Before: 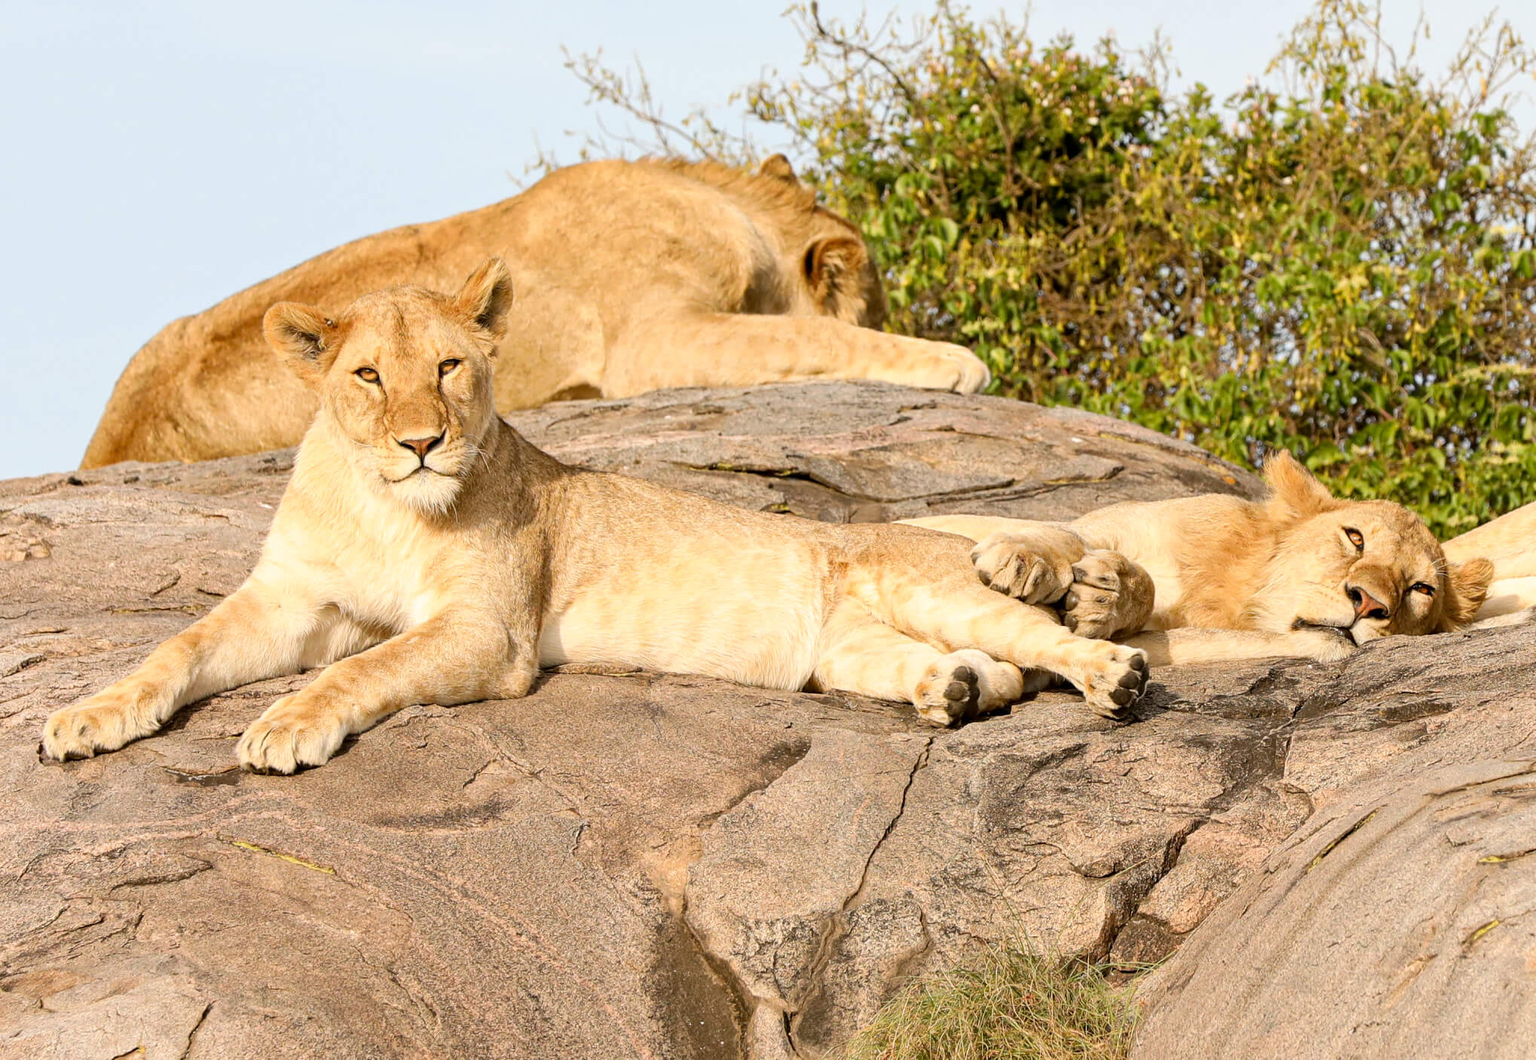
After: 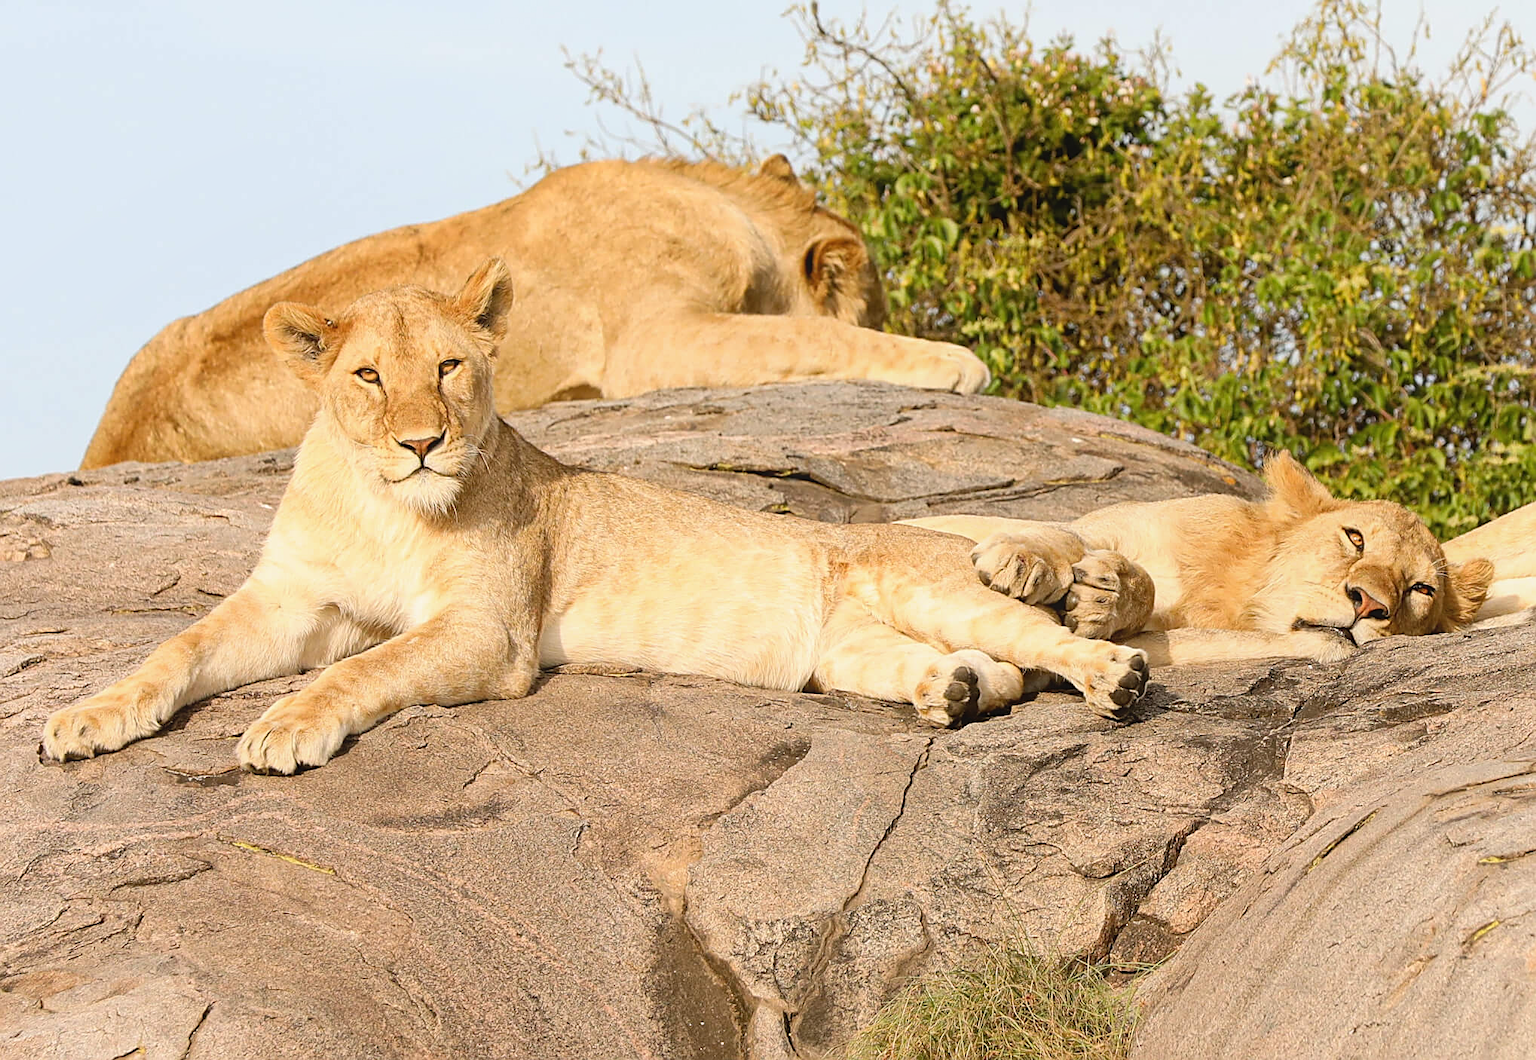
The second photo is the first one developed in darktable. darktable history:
sharpen: on, module defaults
contrast equalizer: octaves 7, y [[0.6 ×6], [0.55 ×6], [0 ×6], [0 ×6], [0 ×6]], mix -0.302
